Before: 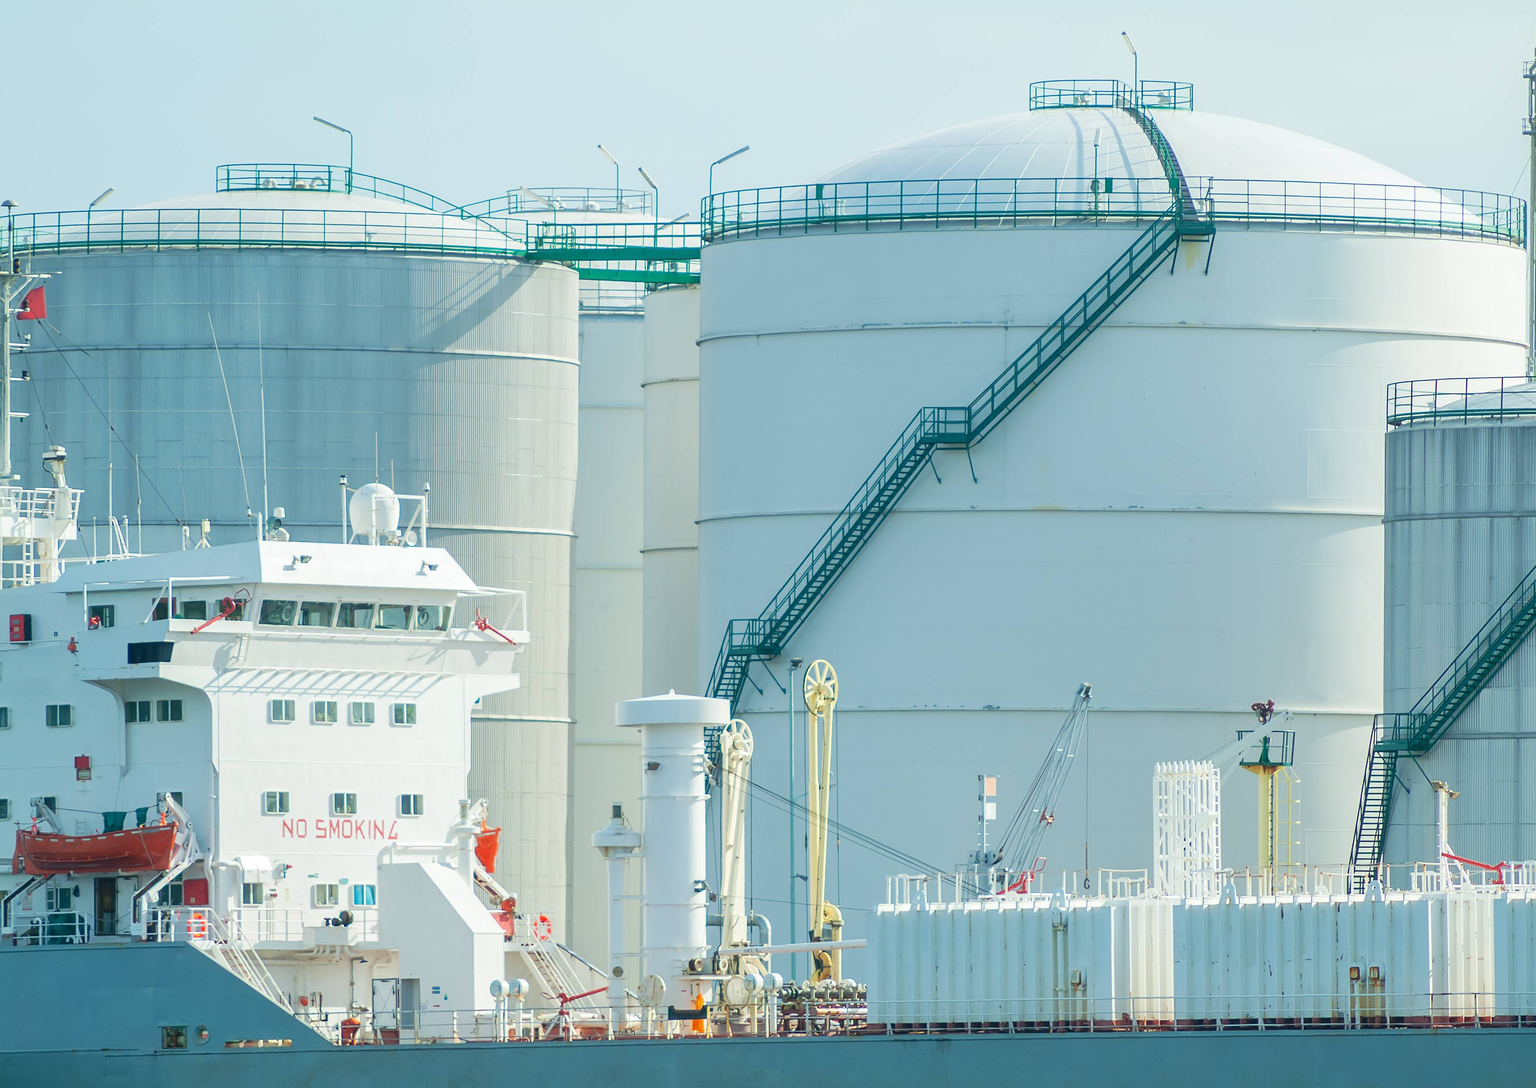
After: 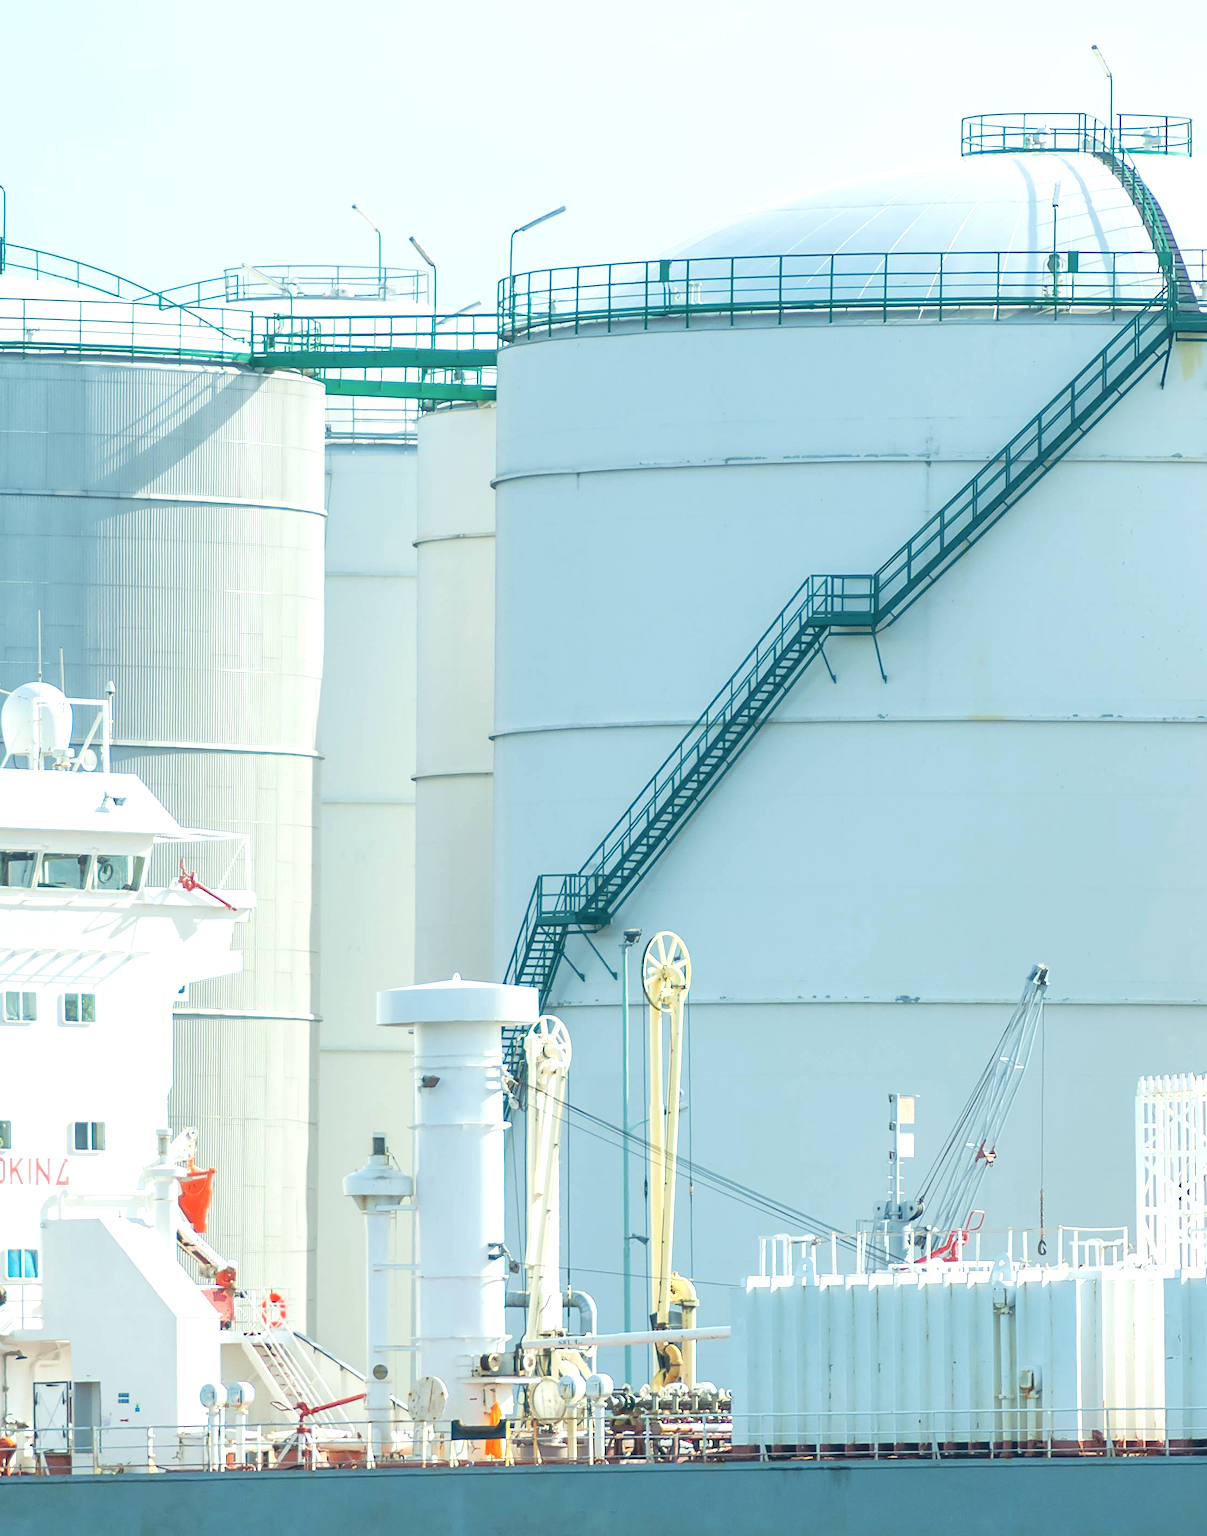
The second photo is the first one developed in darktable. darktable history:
exposure: black level correction 0.001, exposure 0.499 EV, compensate highlight preservation false
crop and rotate: left 22.708%, right 21.584%
contrast brightness saturation: saturation -0.083
